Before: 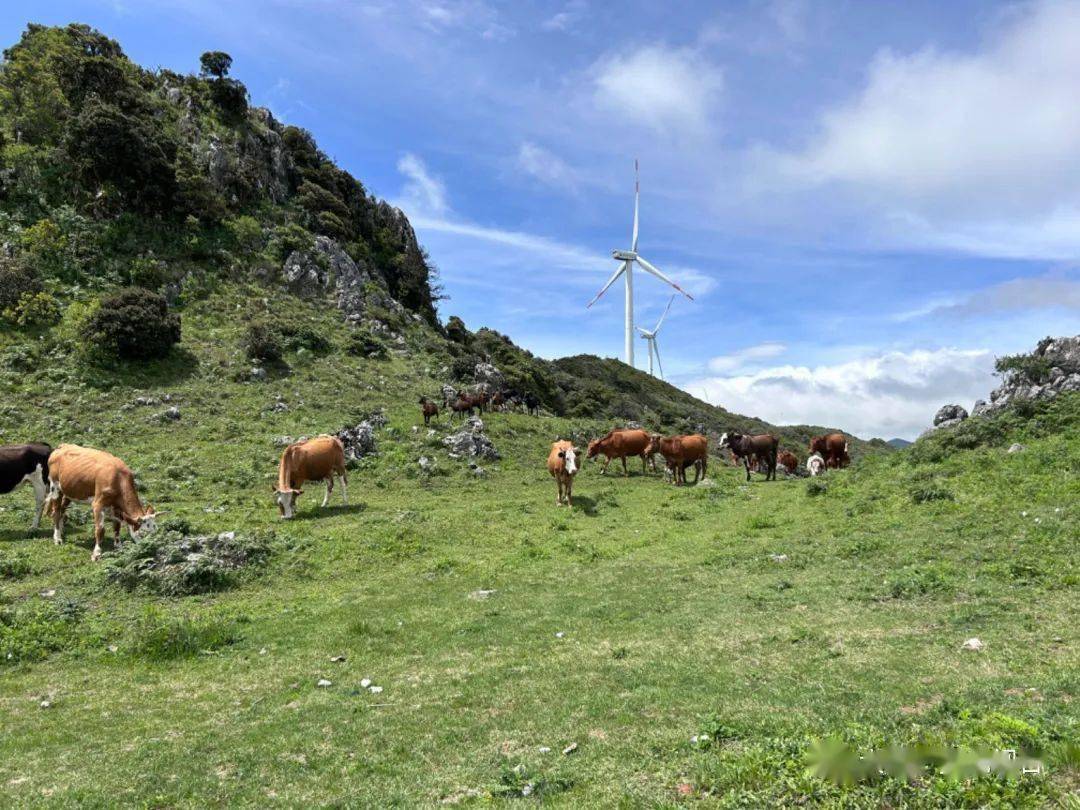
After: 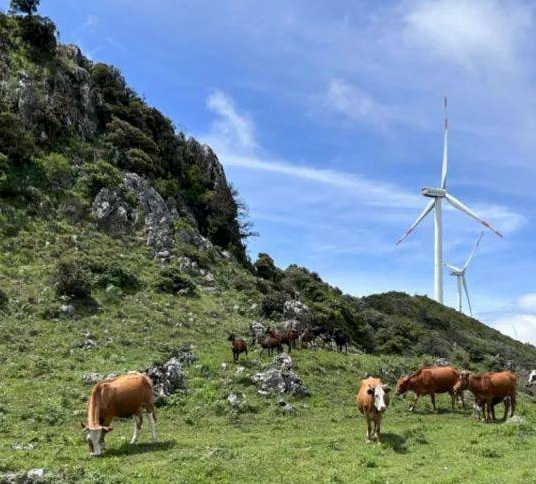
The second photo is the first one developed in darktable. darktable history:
exposure: black level correction 0.001, compensate exposure bias true, compensate highlight preservation false
crop: left 17.723%, top 7.814%, right 32.607%, bottom 32.421%
